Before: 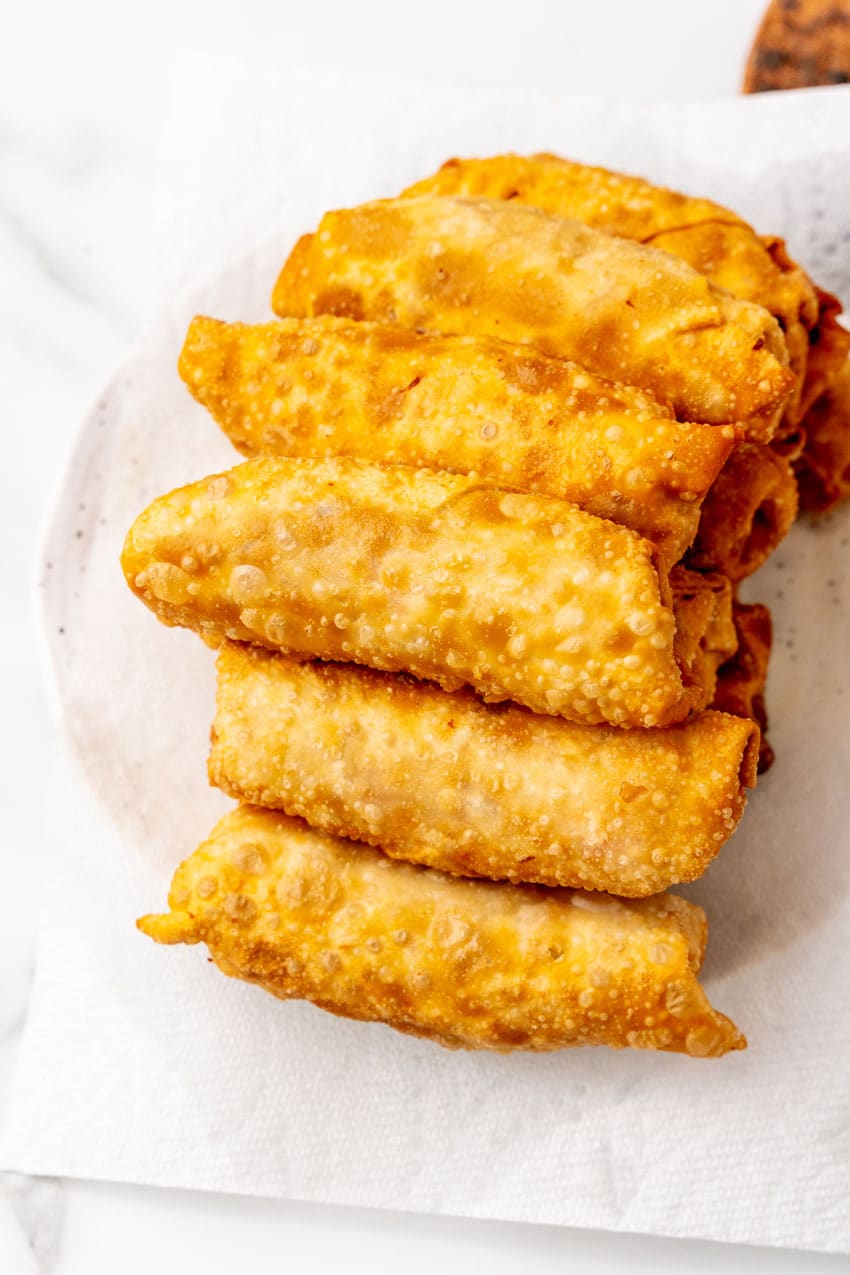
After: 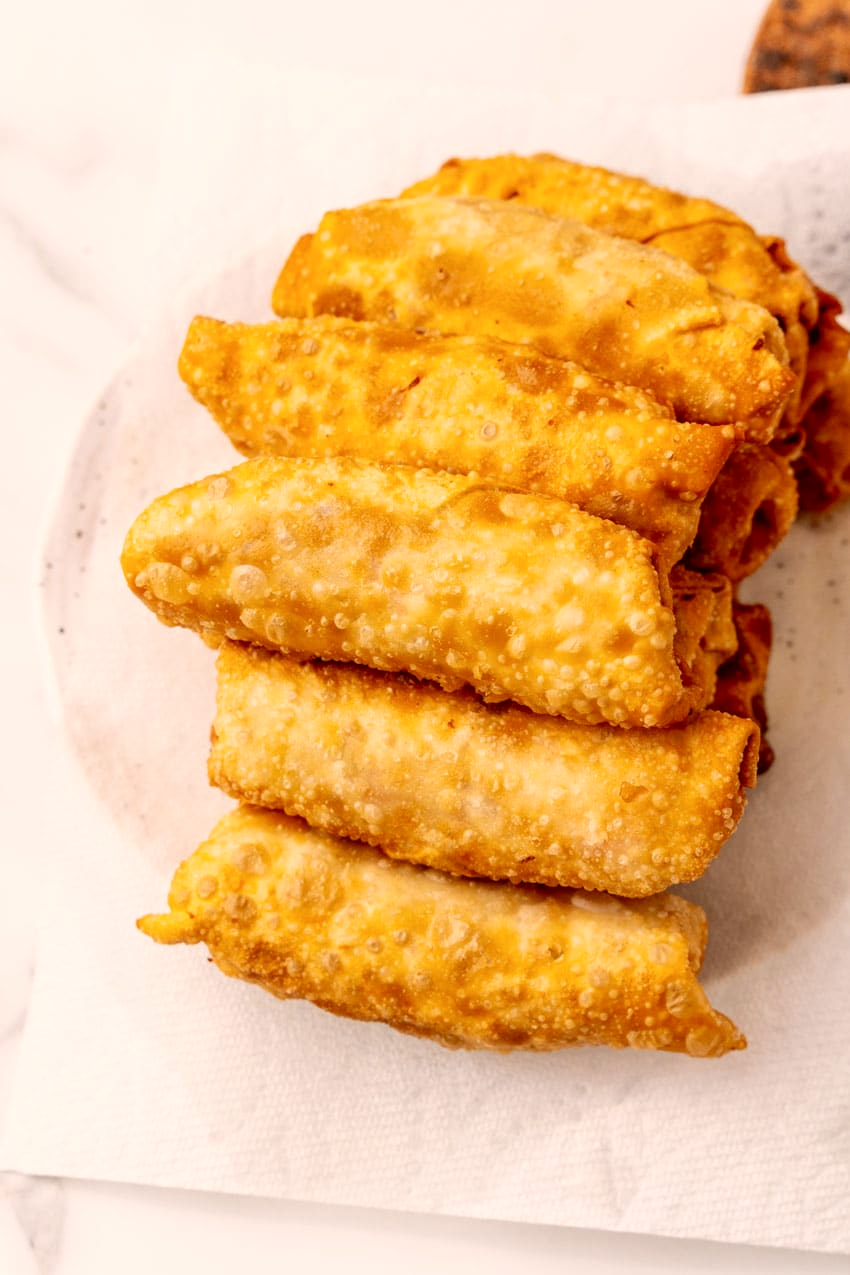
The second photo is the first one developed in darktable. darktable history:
color correction: highlights a* 6.27, highlights b* 8.19, shadows a* 5.94, shadows b* 7.23, saturation 0.9
